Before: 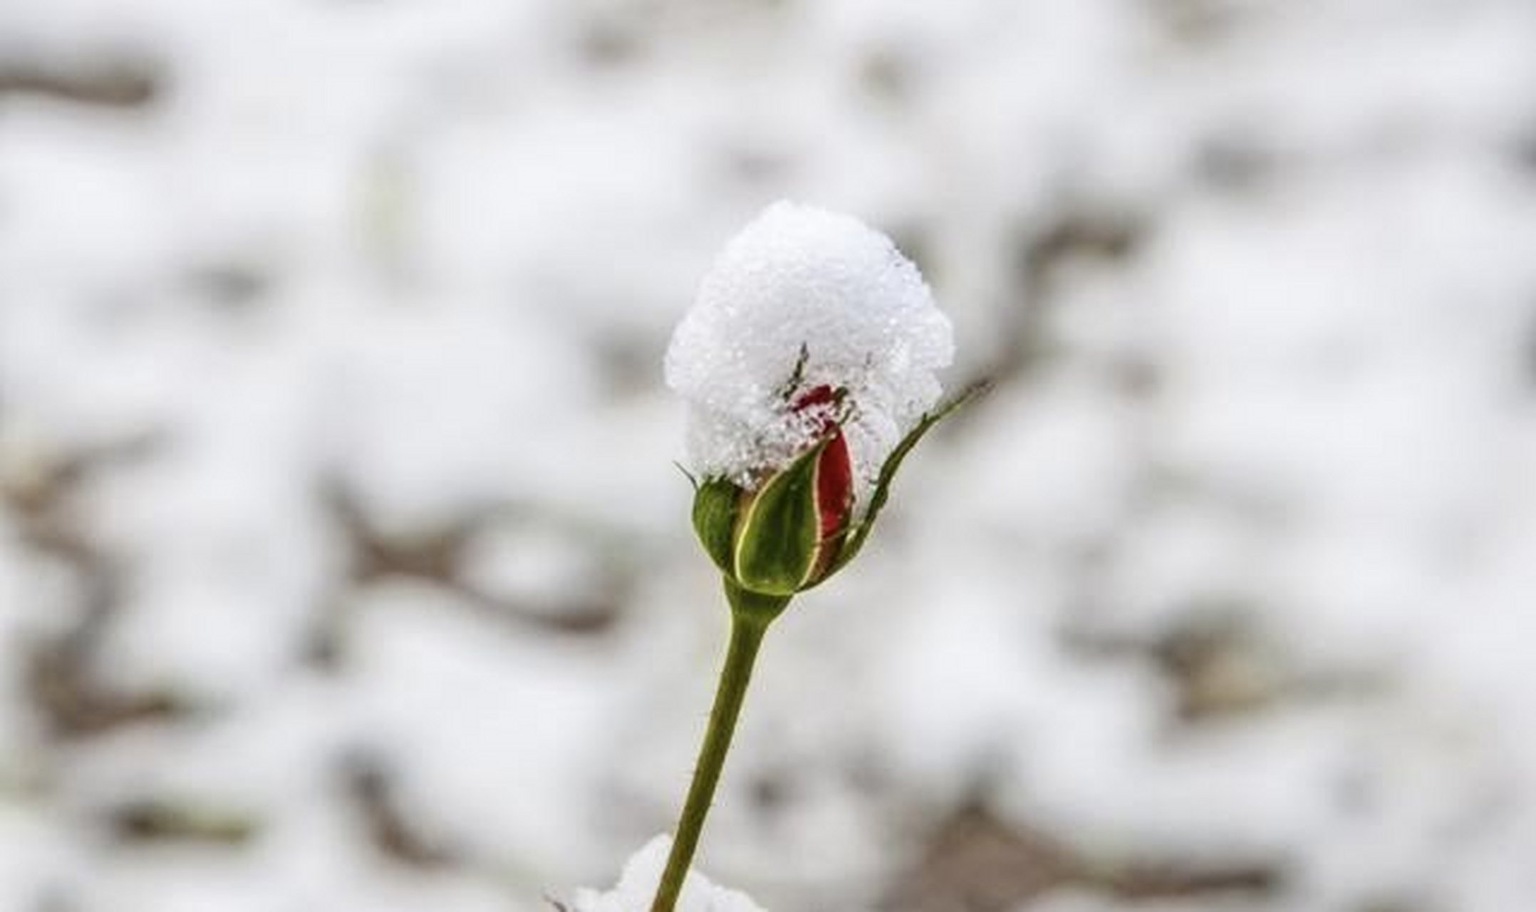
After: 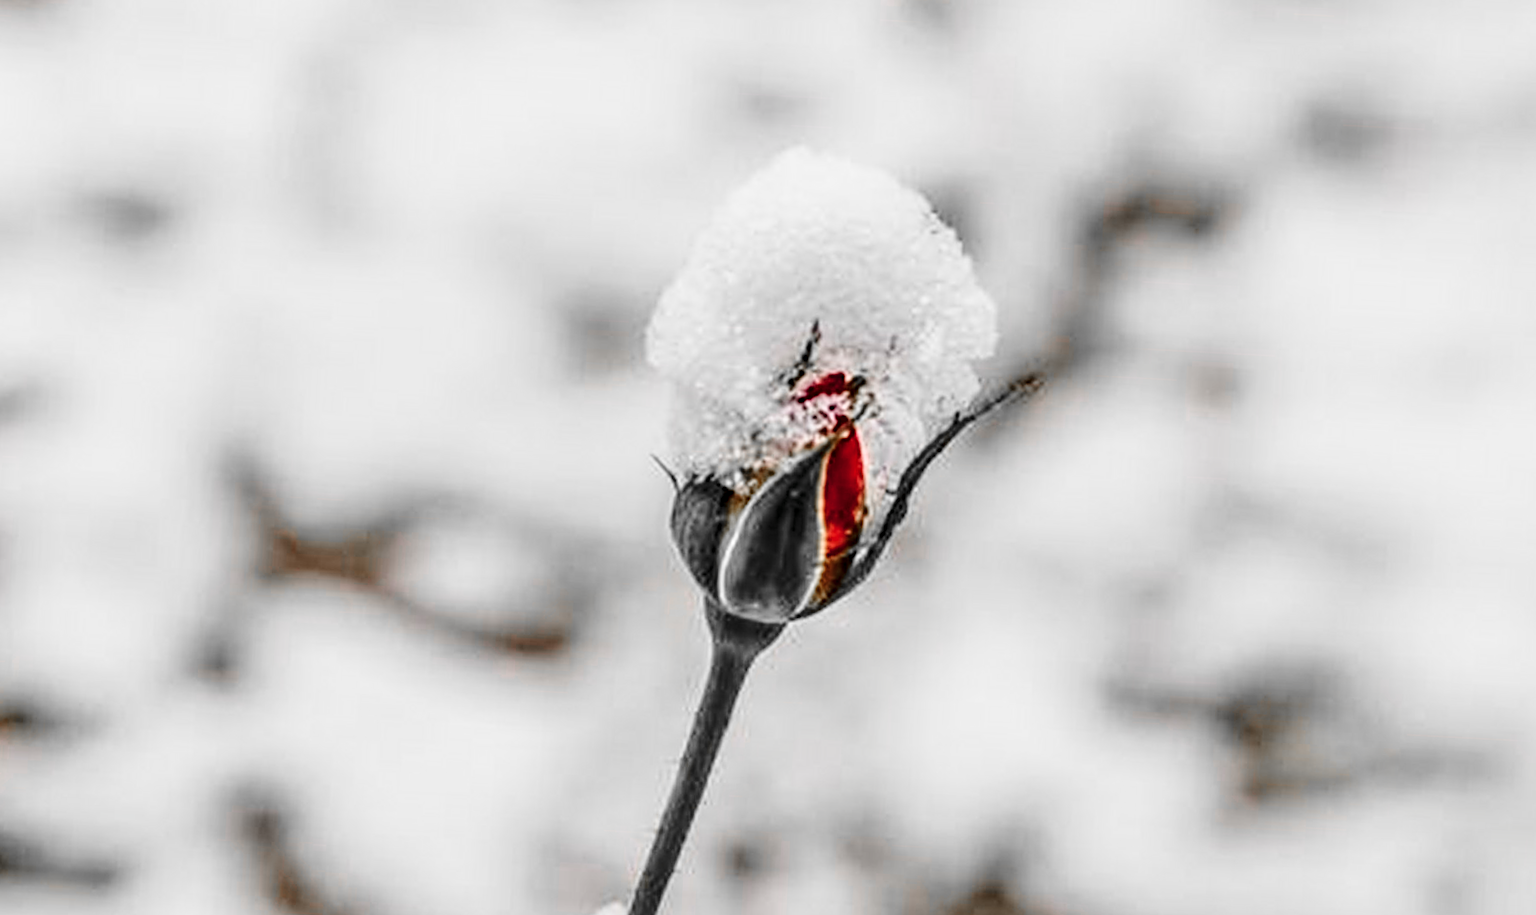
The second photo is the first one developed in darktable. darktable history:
sharpen: on, module defaults
crop and rotate: angle -2.99°, left 5.174%, top 5.221%, right 4.775%, bottom 4.325%
base curve: curves: ch0 [(0, 0) (0.028, 0.03) (0.121, 0.232) (0.46, 0.748) (0.859, 0.968) (1, 1)], preserve colors none
color zones: curves: ch0 [(0, 0.65) (0.096, 0.644) (0.221, 0.539) (0.429, 0.5) (0.571, 0.5) (0.714, 0.5) (0.857, 0.5) (1, 0.65)]; ch1 [(0, 0.5) (0.143, 0.5) (0.257, -0.002) (0.429, 0.04) (0.571, -0.001) (0.714, -0.015) (0.857, 0.024) (1, 0.5)]
local contrast: on, module defaults
exposure: black level correction 0.009, exposure -0.642 EV, compensate exposure bias true, compensate highlight preservation false
haze removal: compatibility mode true, adaptive false
